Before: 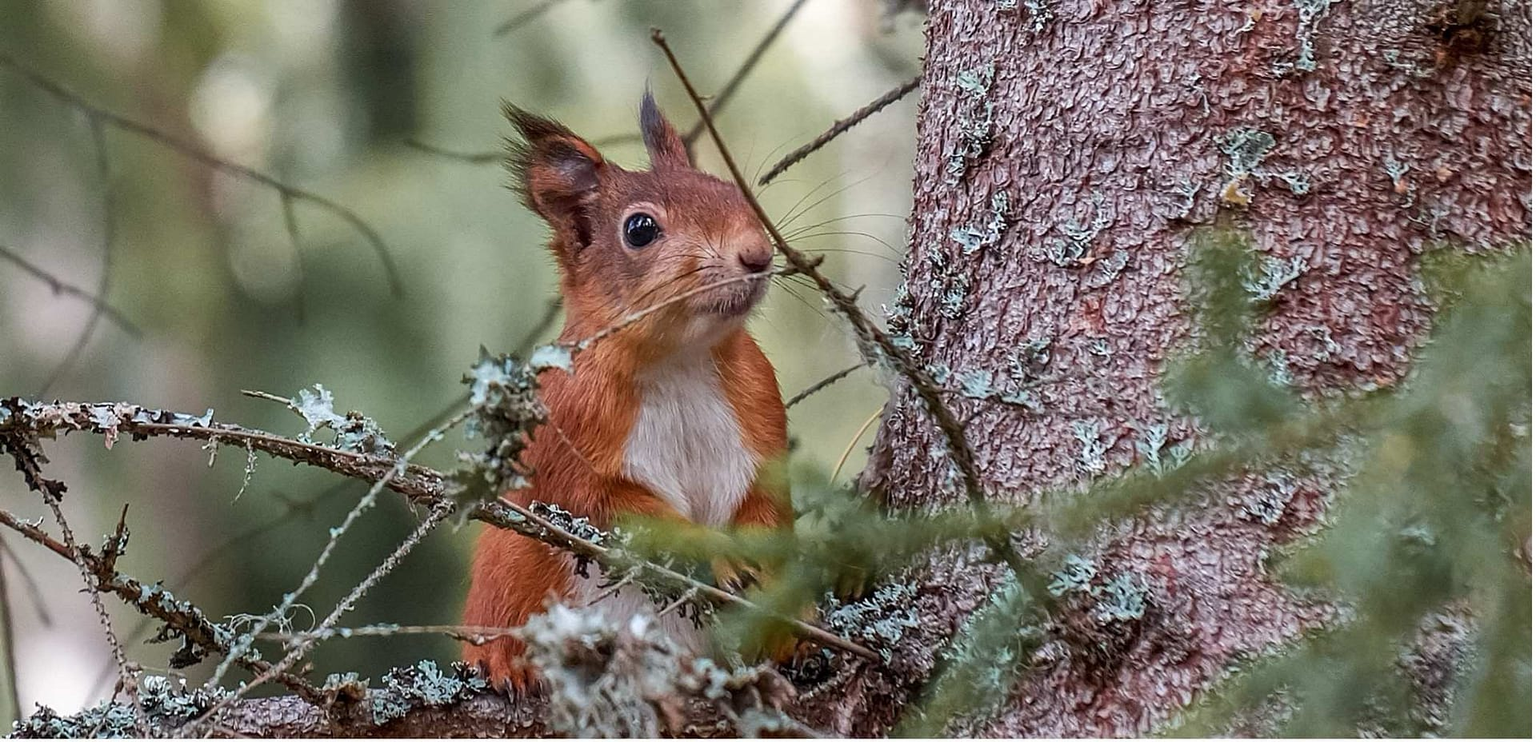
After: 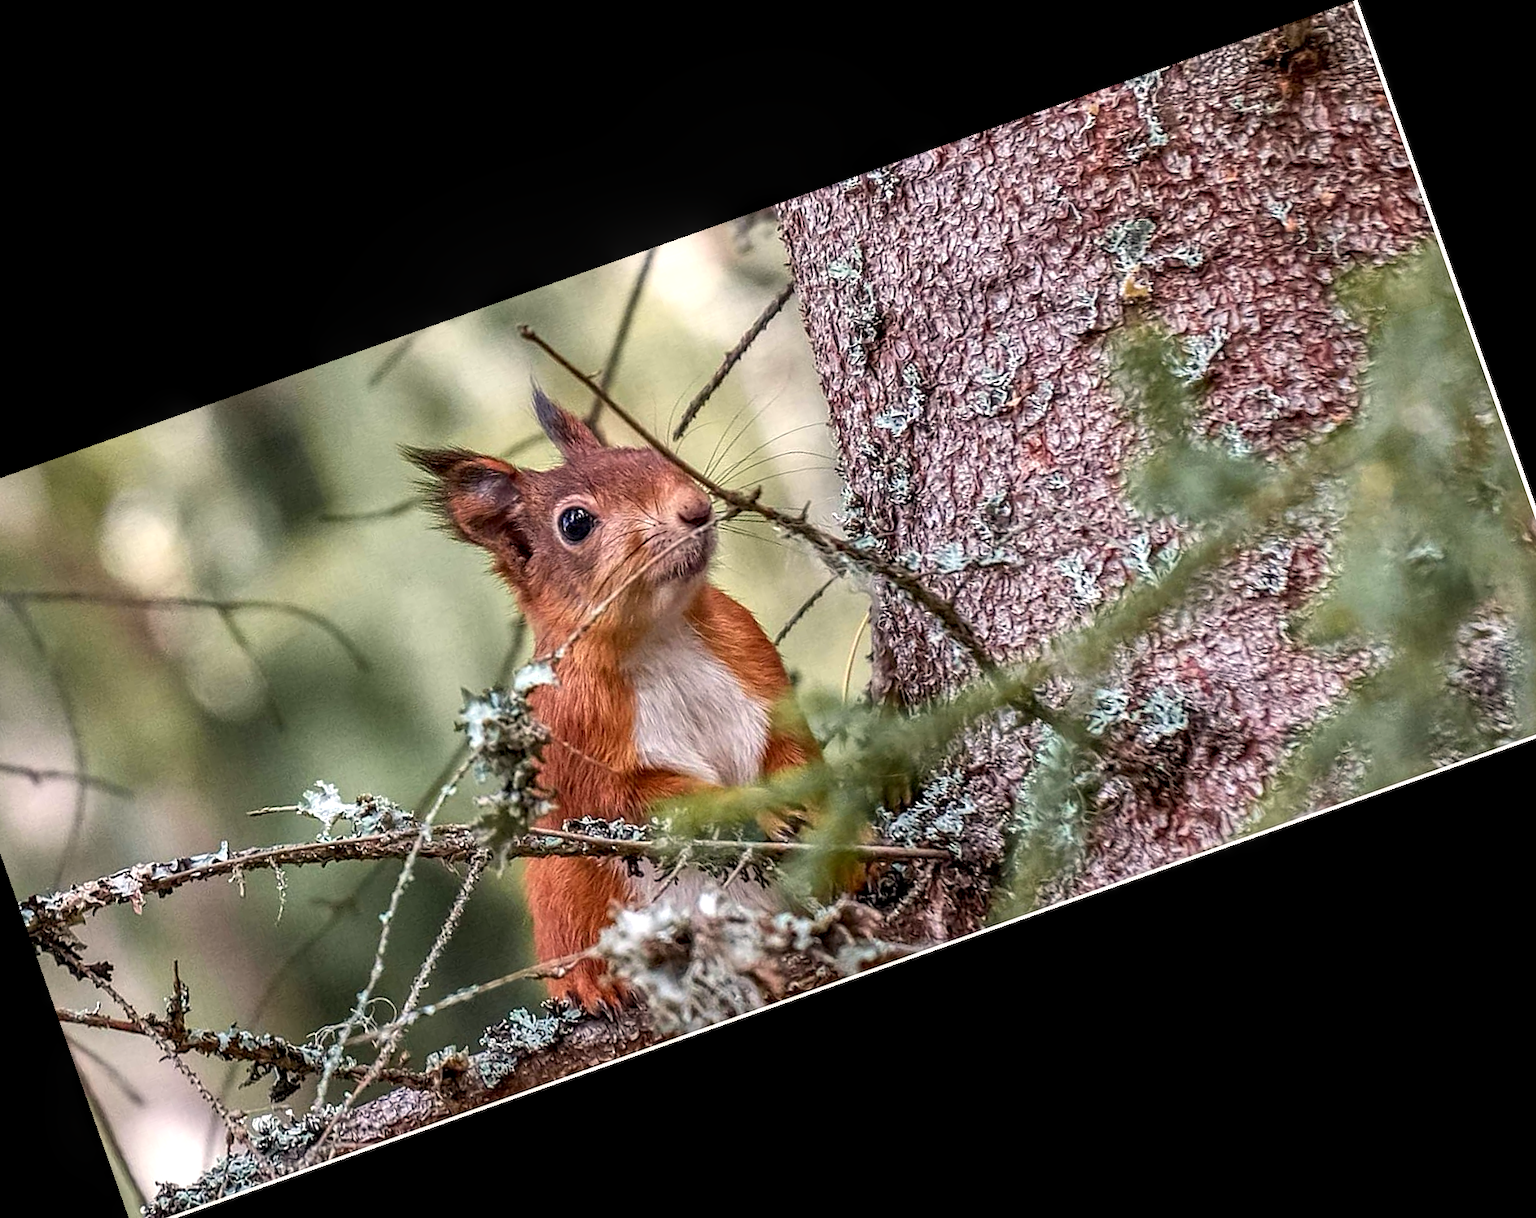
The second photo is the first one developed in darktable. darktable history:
crop and rotate: angle 19.43°, left 6.812%, right 4.125%, bottom 1.087%
exposure: black level correction 0.001, exposure 0.5 EV, compensate exposure bias true, compensate highlight preservation false
color correction: highlights a* 3.84, highlights b* 5.07
local contrast: detail 130%
